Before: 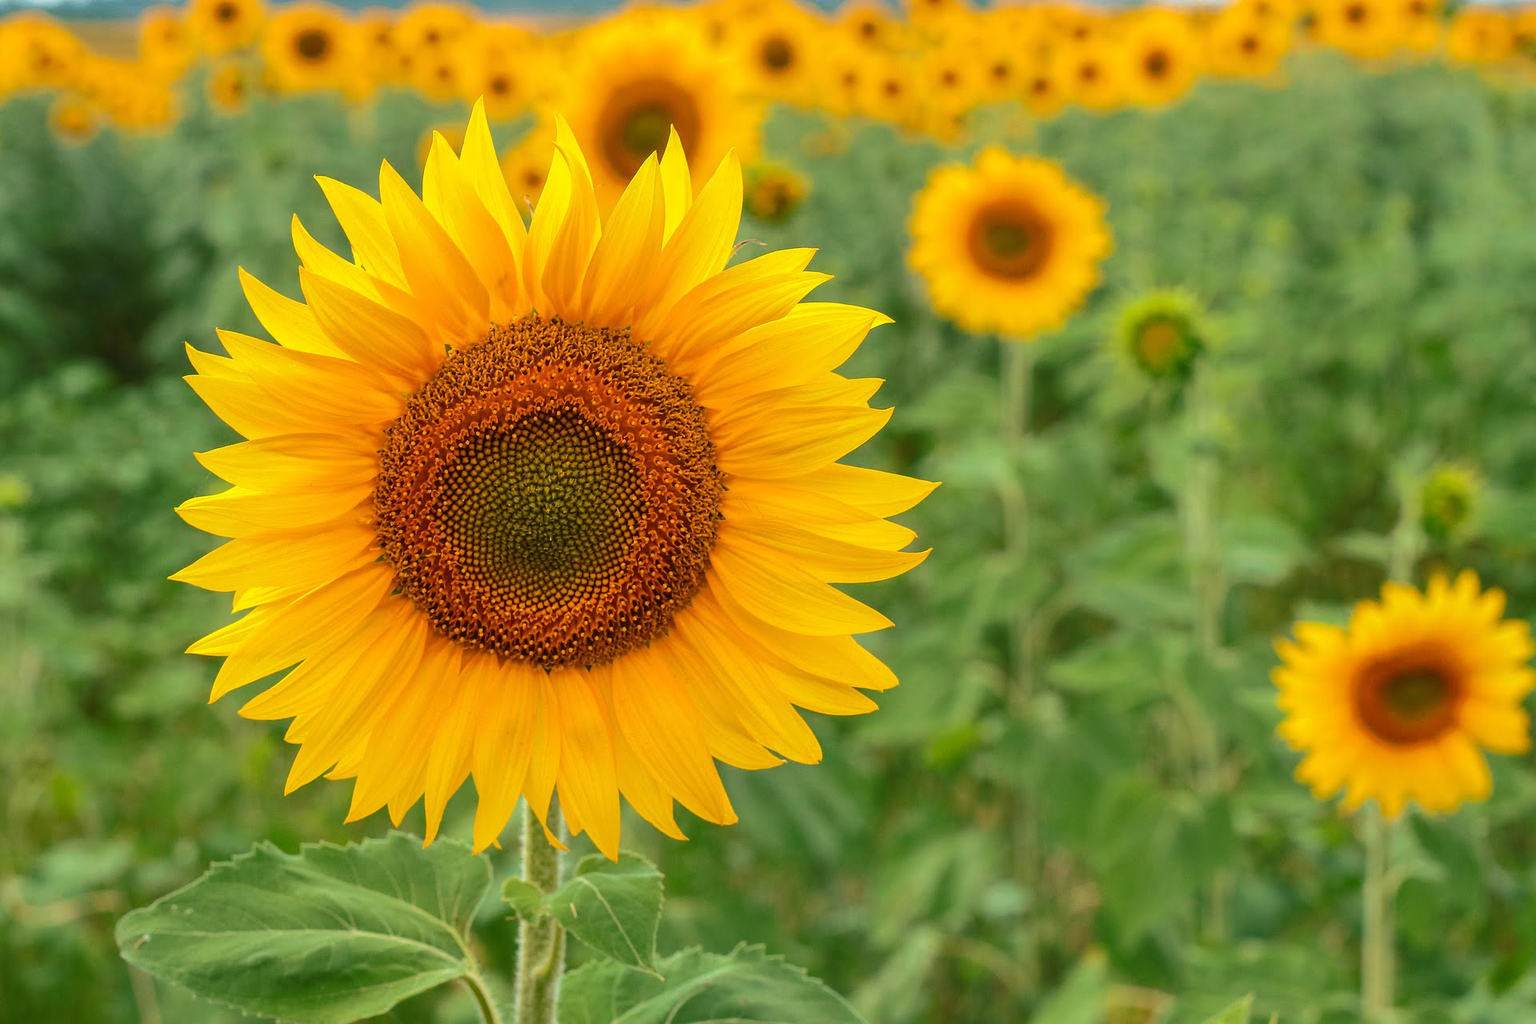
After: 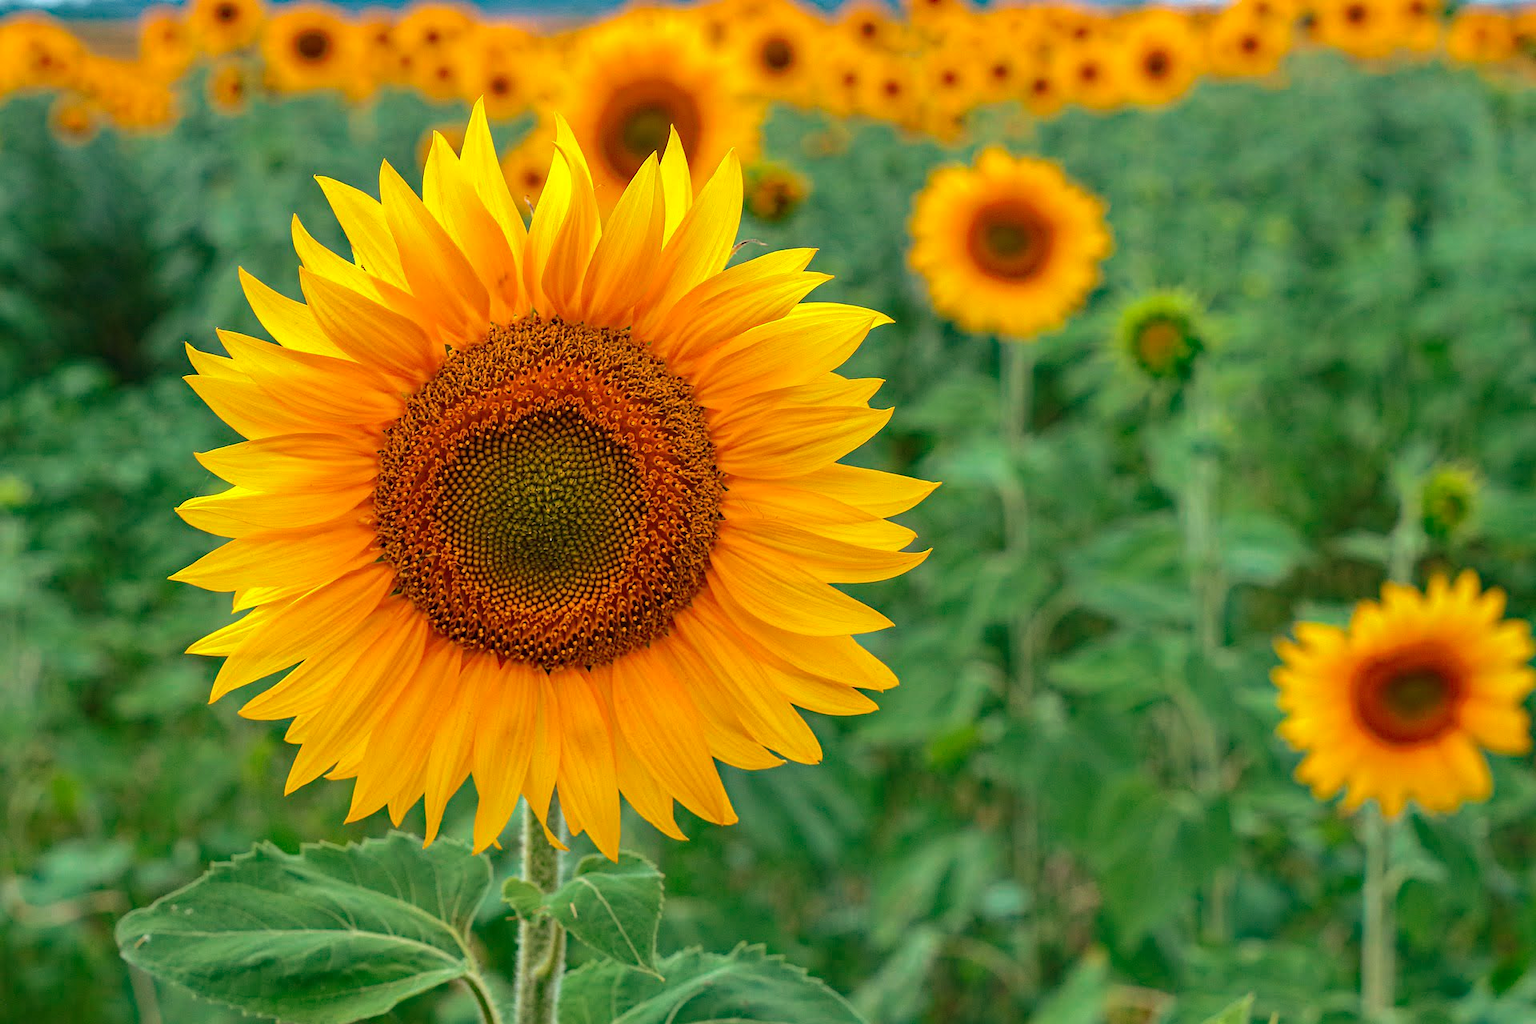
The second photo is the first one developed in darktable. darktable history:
haze removal: strength 0.42, compatibility mode true, adaptive false
